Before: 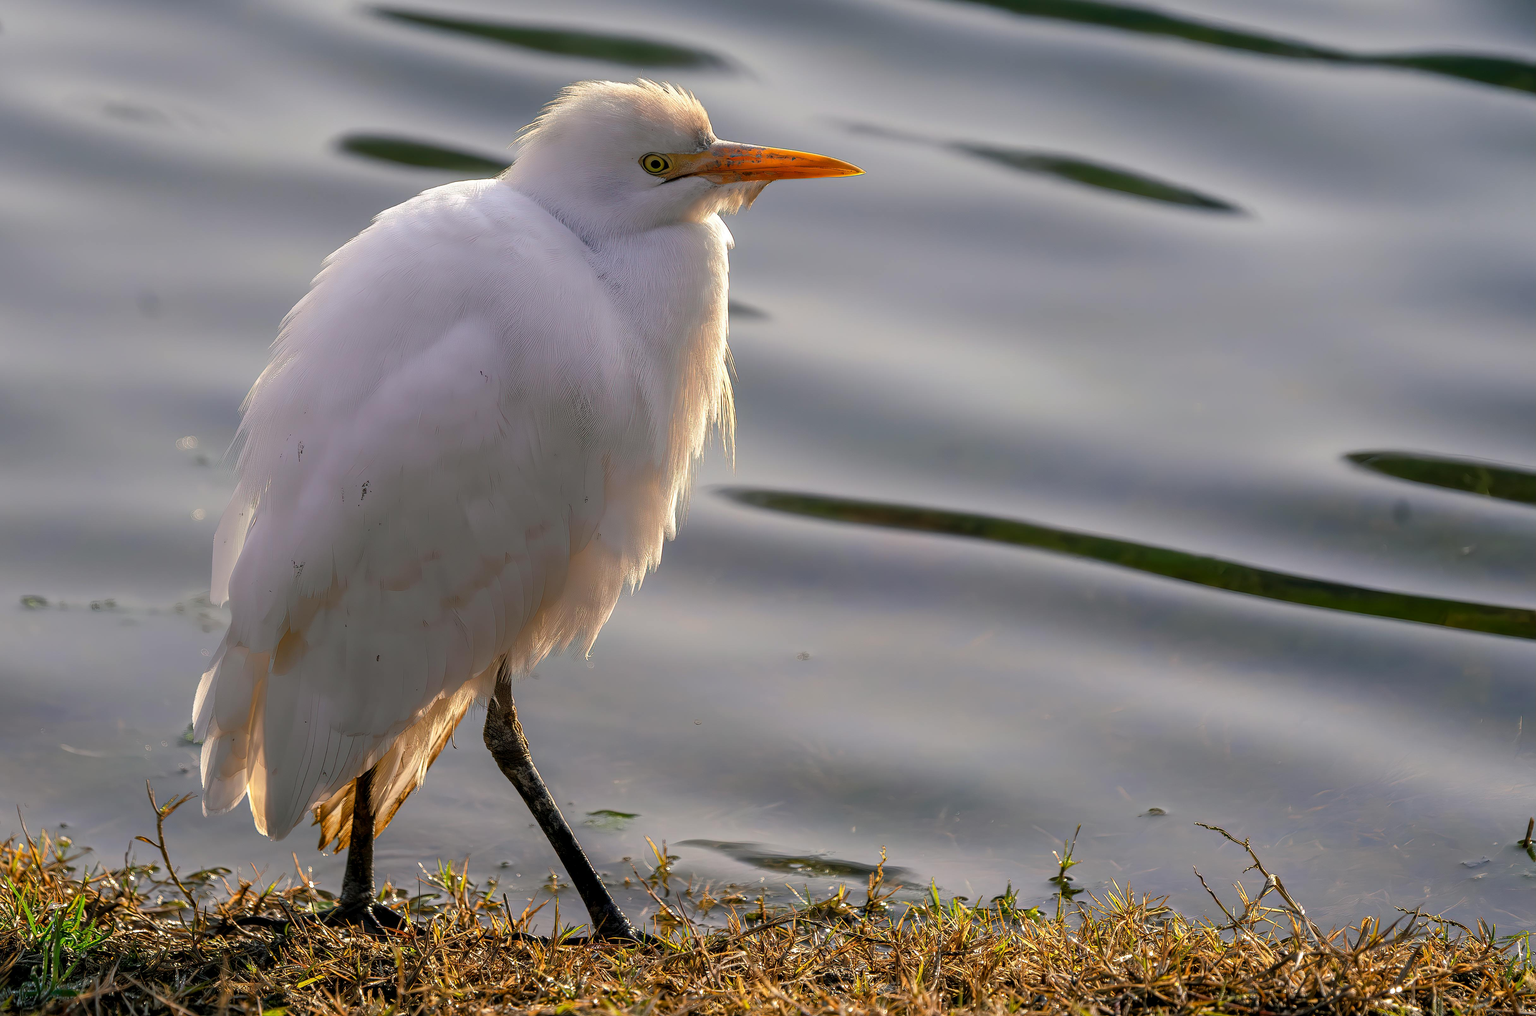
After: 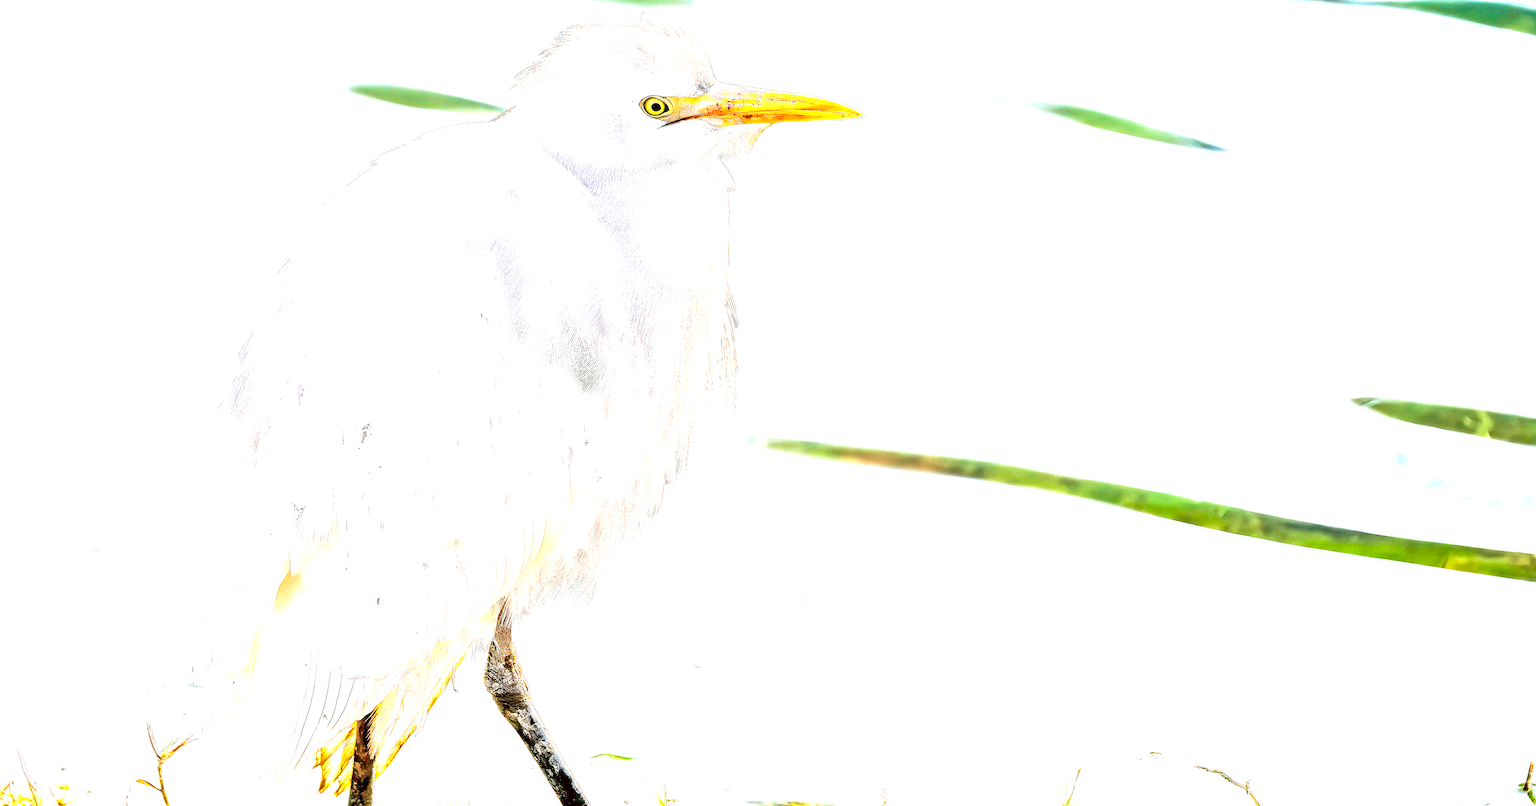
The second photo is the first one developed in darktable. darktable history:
crop and rotate: top 5.669%, bottom 14.988%
exposure: black level correction 0, exposure 4.082 EV, compensate exposure bias true, compensate highlight preservation false
sharpen: radius 1.041, threshold 1.063
velvia: on, module defaults
contrast equalizer: octaves 7, y [[0.511, 0.558, 0.631, 0.632, 0.559, 0.512], [0.5 ×6], [0.507, 0.559, 0.627, 0.644, 0.647, 0.647], [0 ×6], [0 ×6]]
contrast brightness saturation: contrast 0.071, brightness 0.073, saturation 0.185
color correction: highlights a* -3.36, highlights b* -6.33, shadows a* 2.93, shadows b* 5.42
